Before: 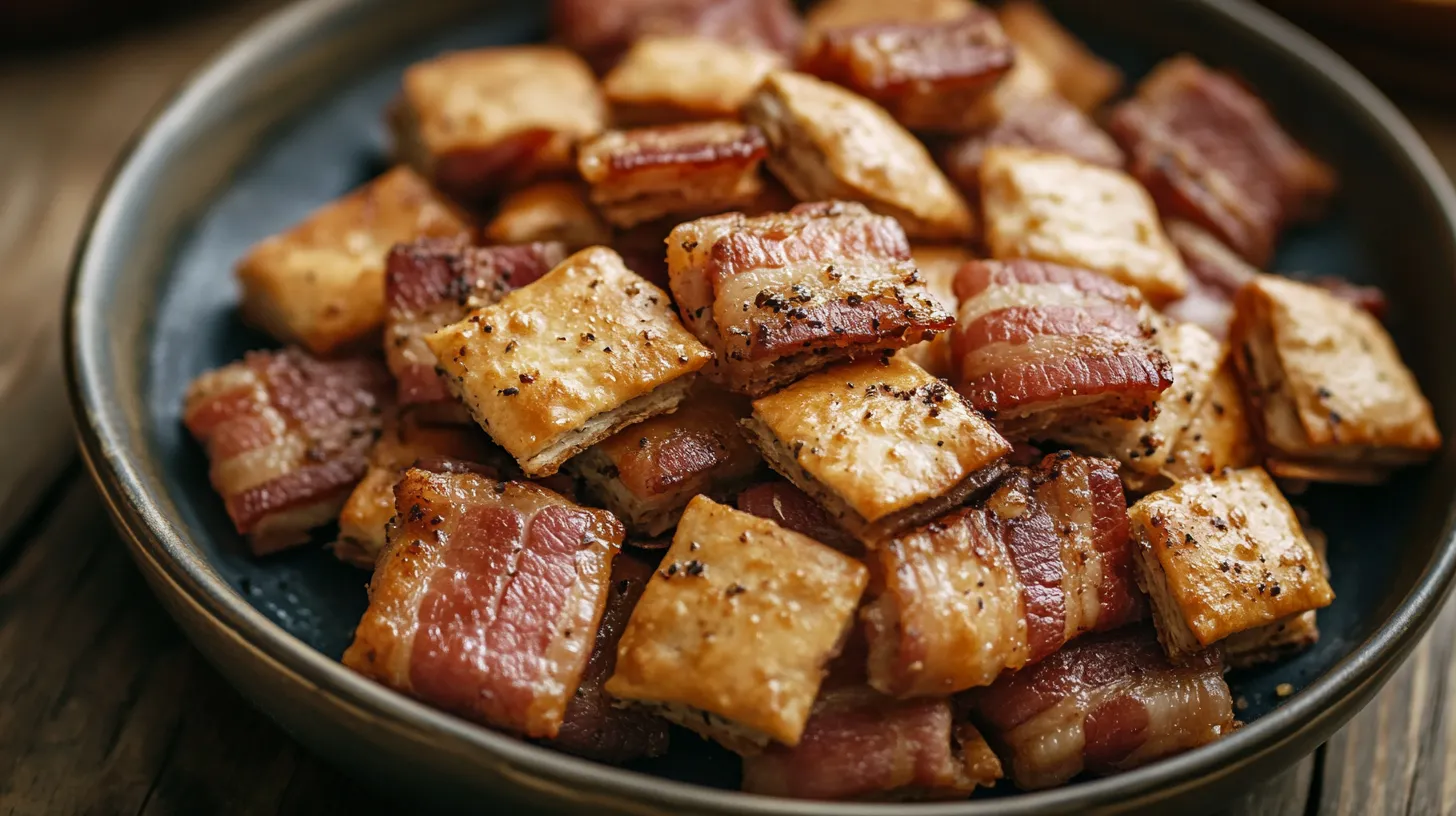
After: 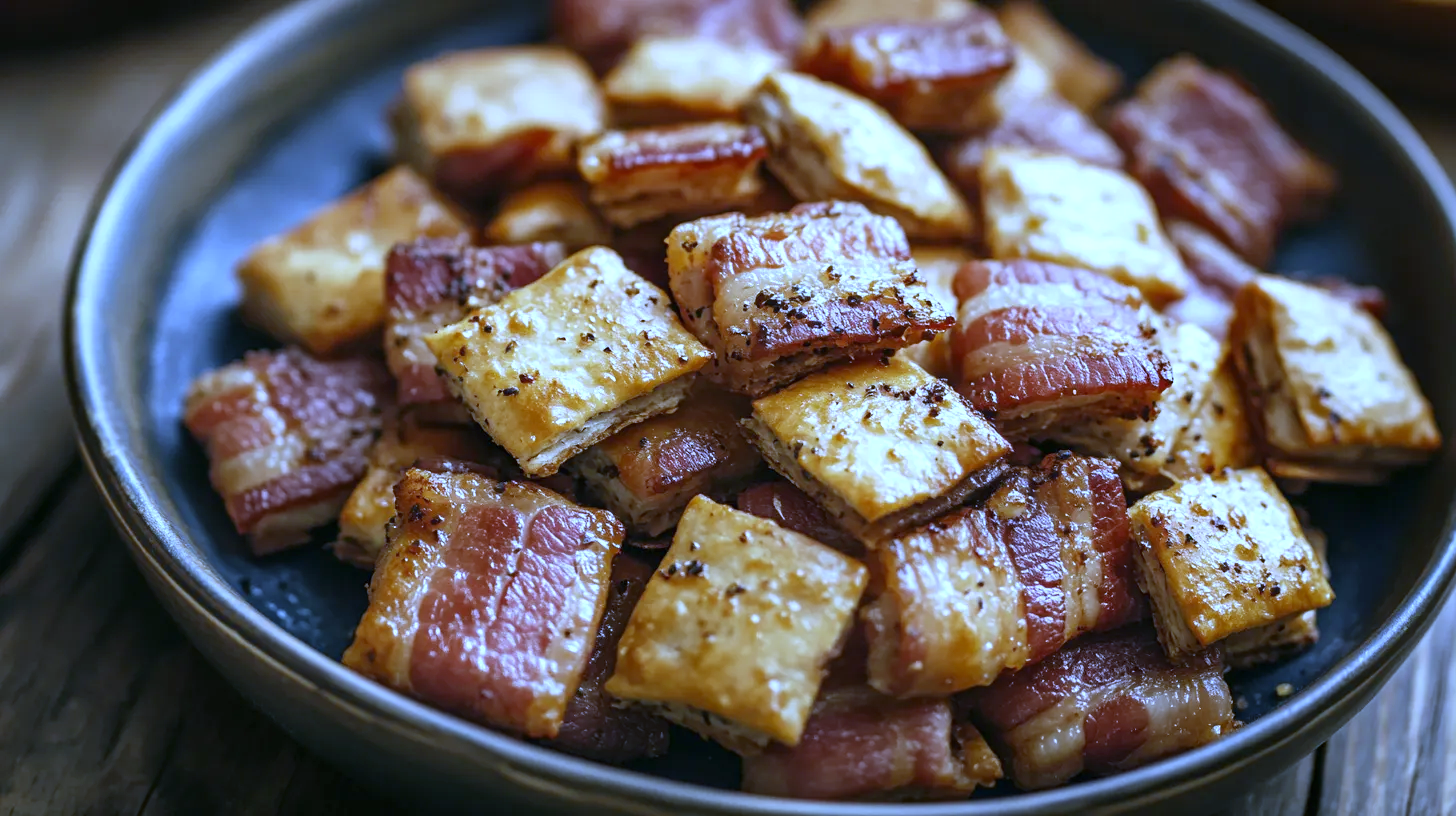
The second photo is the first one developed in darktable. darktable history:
white balance: red 0.766, blue 1.537
exposure: black level correction 0, exposure 0.5 EV, compensate exposure bias true, compensate highlight preservation false
